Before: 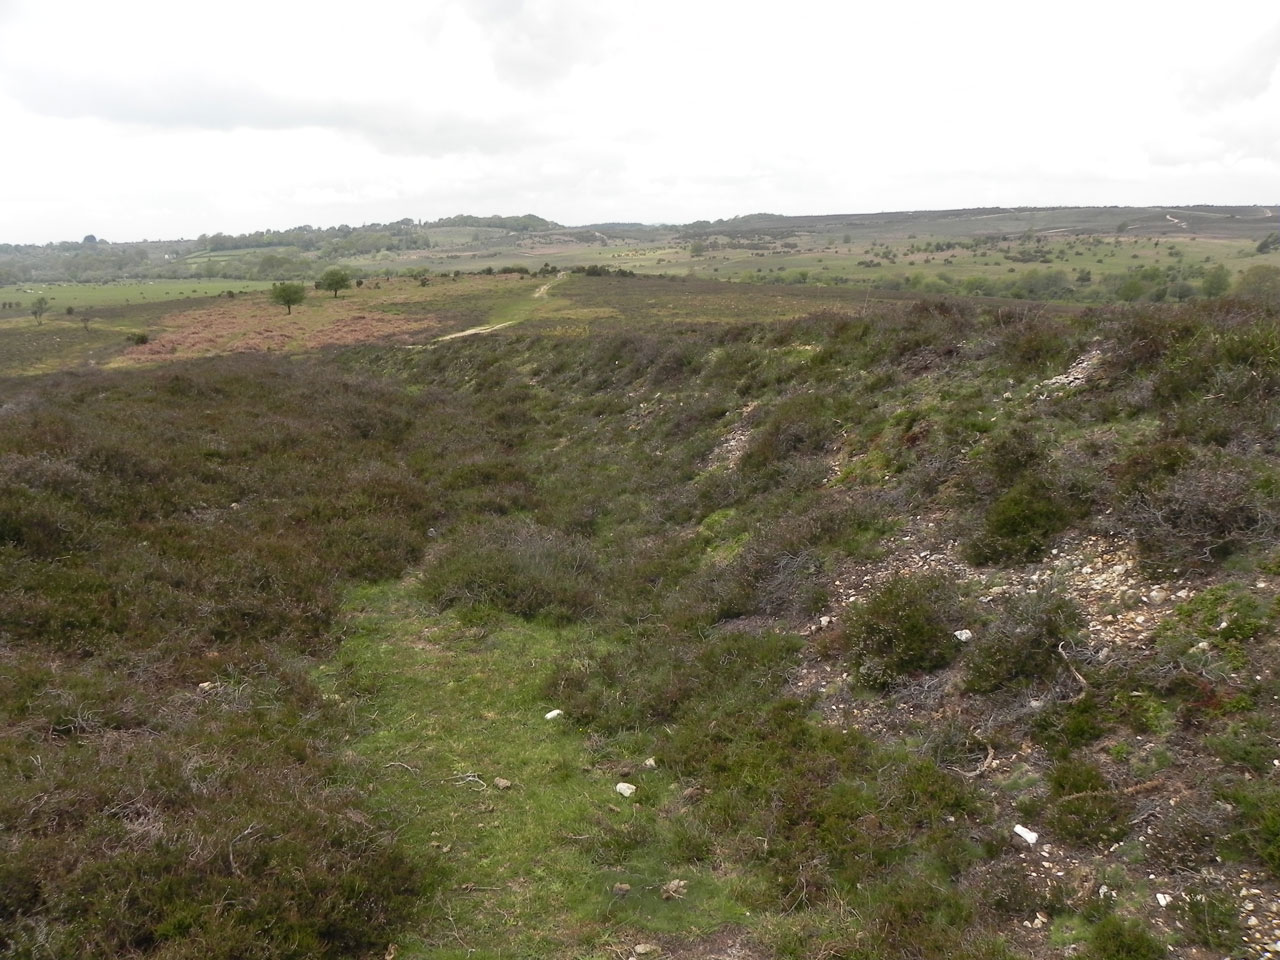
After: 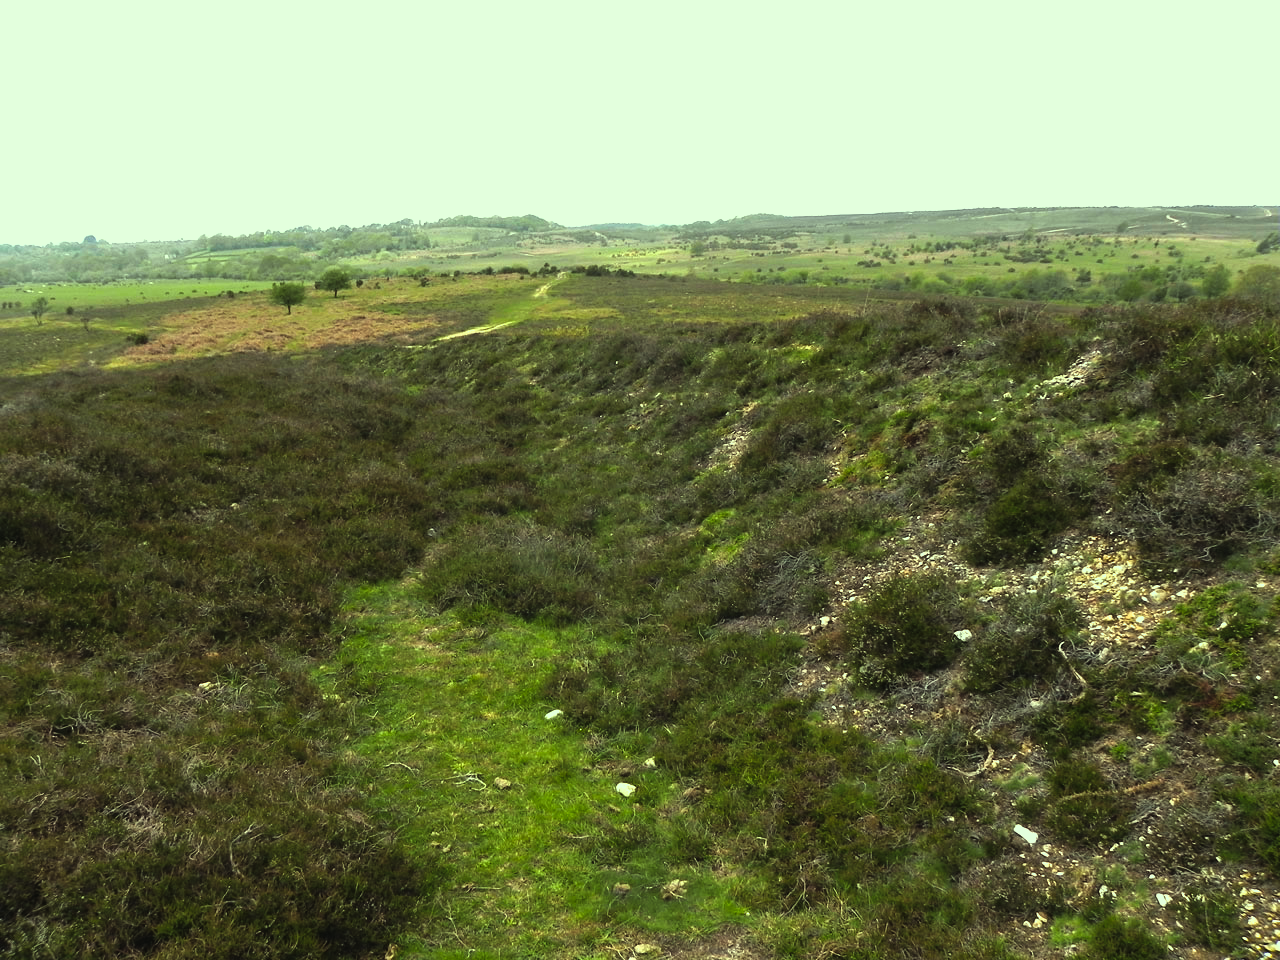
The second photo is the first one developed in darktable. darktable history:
filmic rgb: black relative exposure -8.2 EV, white relative exposure 2.2 EV, threshold 3 EV, hardness 7.11, latitude 85.74%, contrast 1.696, highlights saturation mix -4%, shadows ↔ highlights balance -2.69%, color science v5 (2021), contrast in shadows safe, contrast in highlights safe, enable highlight reconstruction true
color correction: highlights a* -10.77, highlights b* 9.8, saturation 1.72
exposure: black level correction -0.028, compensate highlight preservation false
